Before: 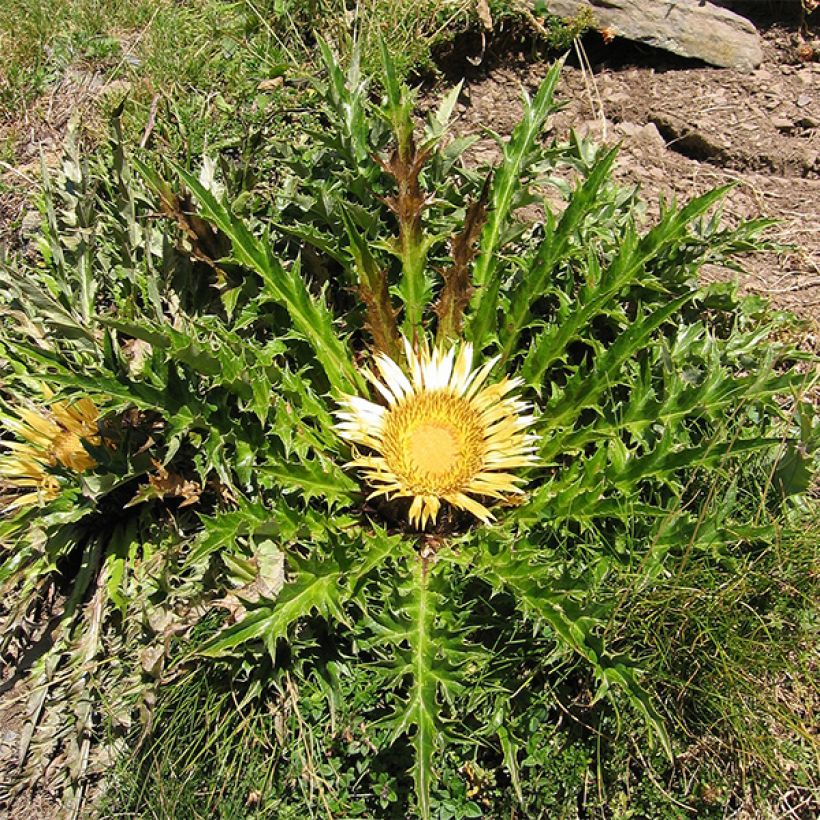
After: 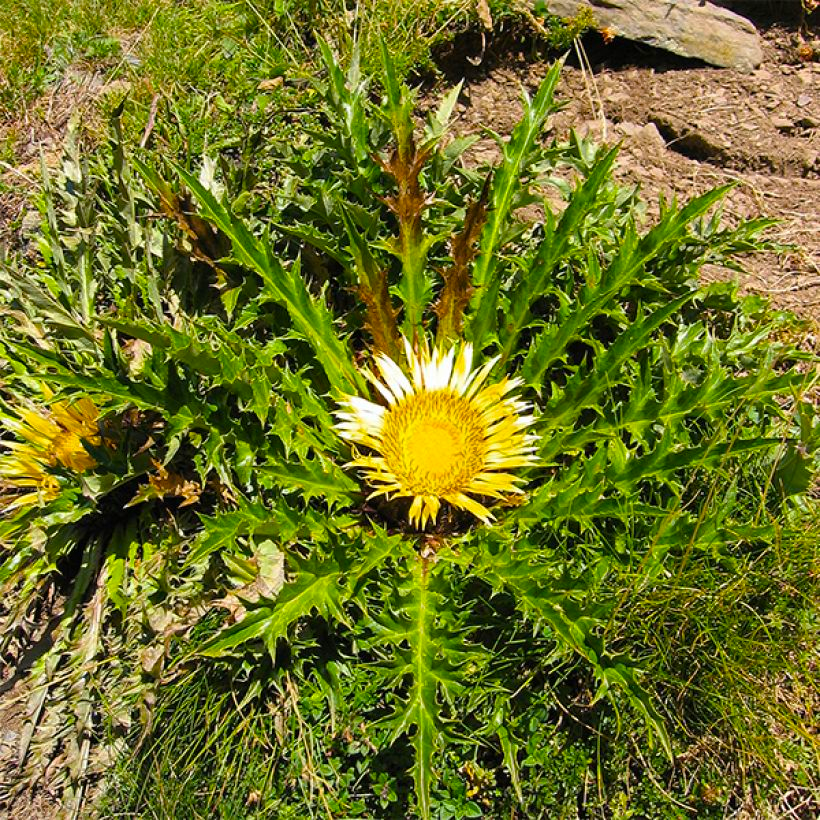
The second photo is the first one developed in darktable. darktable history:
color balance rgb: perceptual saturation grading › global saturation 36.93%, global vibrance 20%
